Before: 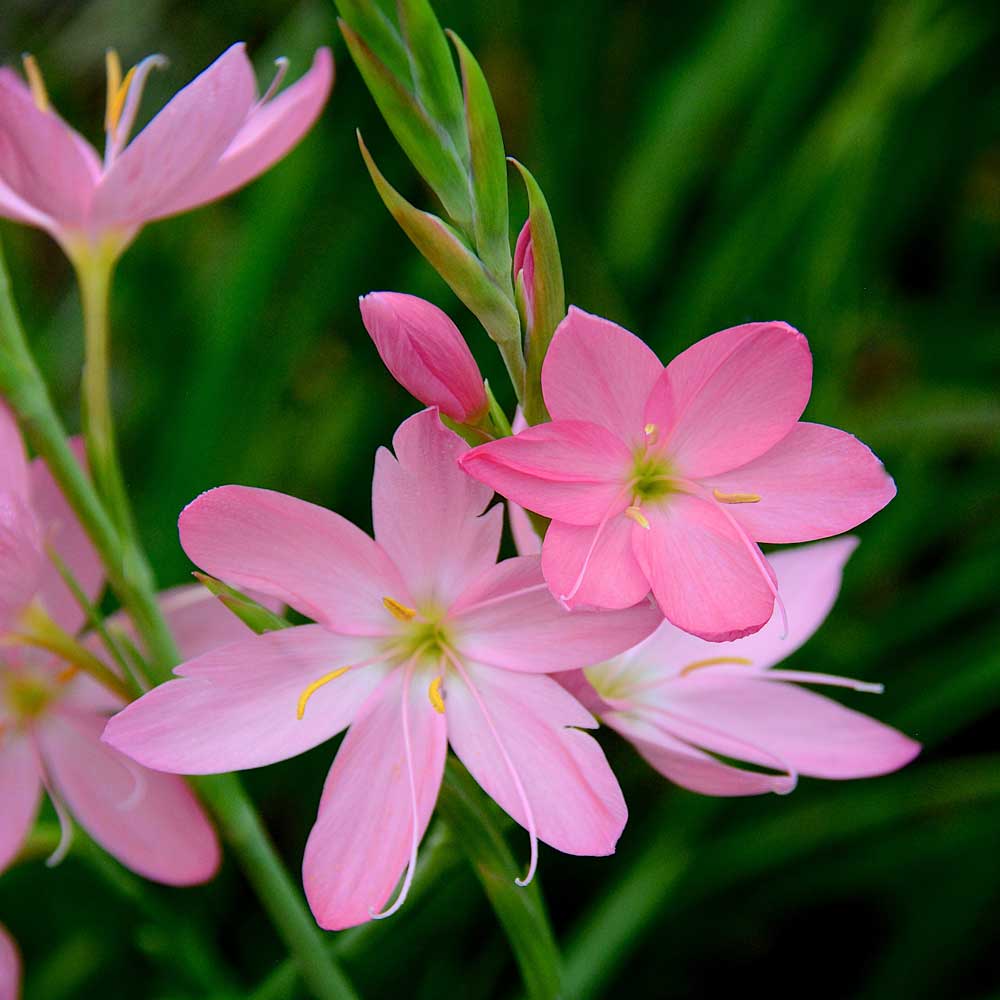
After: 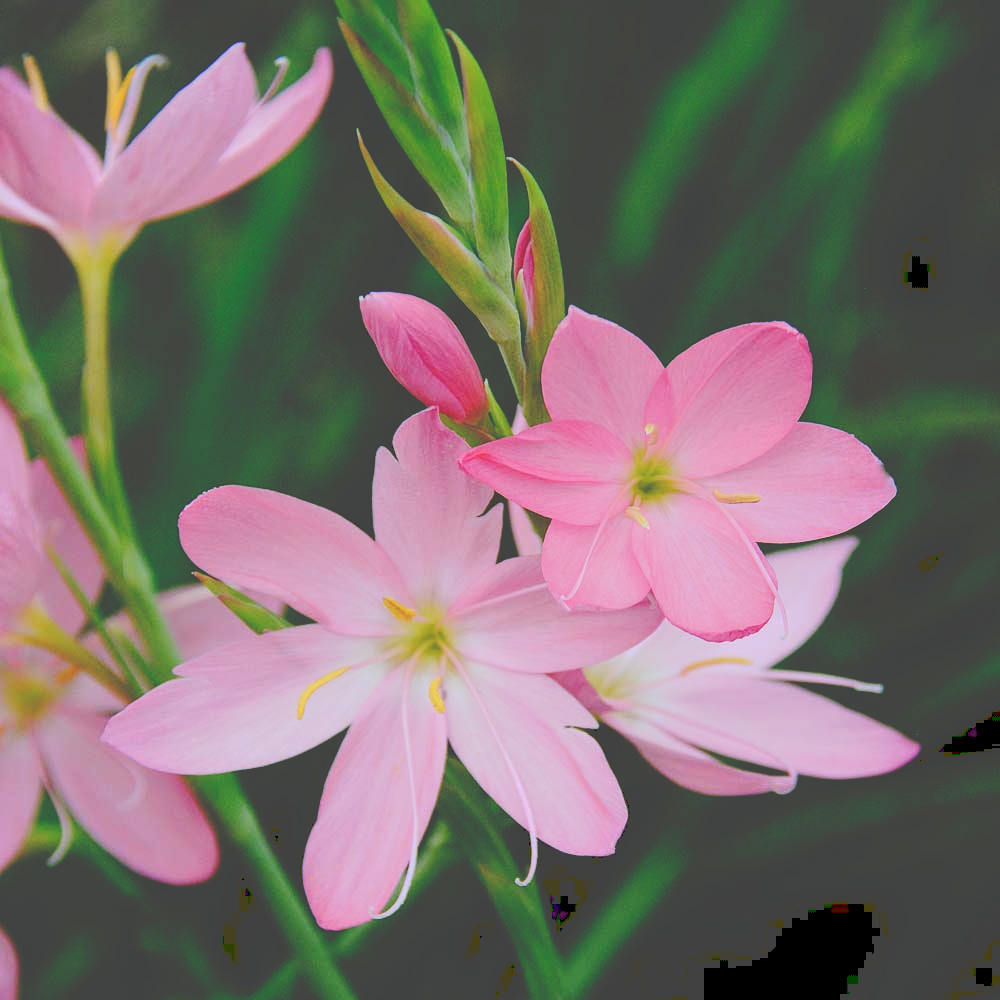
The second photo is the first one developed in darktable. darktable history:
tone curve: curves: ch0 [(0, 0) (0.003, 0.272) (0.011, 0.275) (0.025, 0.275) (0.044, 0.278) (0.069, 0.282) (0.1, 0.284) (0.136, 0.287) (0.177, 0.294) (0.224, 0.314) (0.277, 0.347) (0.335, 0.403) (0.399, 0.473) (0.468, 0.552) (0.543, 0.622) (0.623, 0.69) (0.709, 0.756) (0.801, 0.818) (0.898, 0.865) (1, 1)], preserve colors none
